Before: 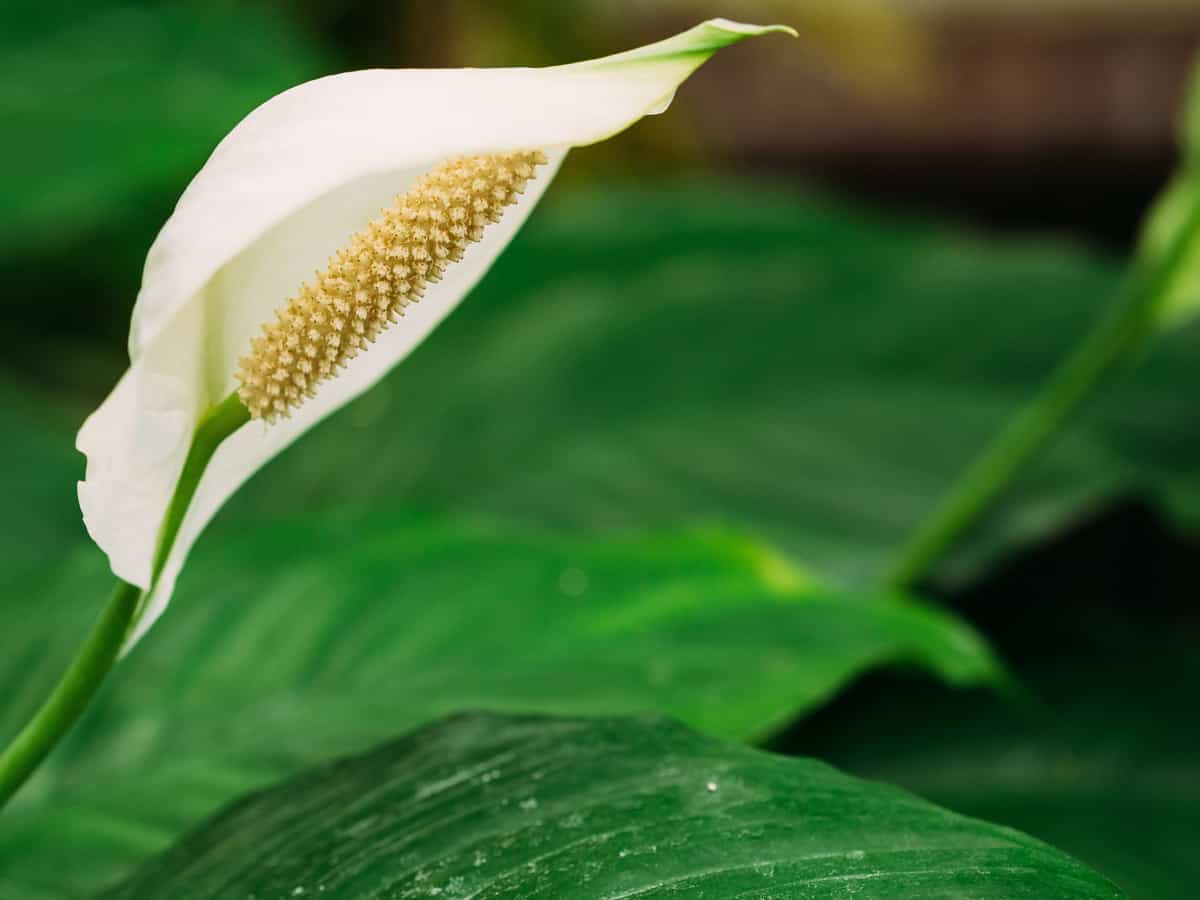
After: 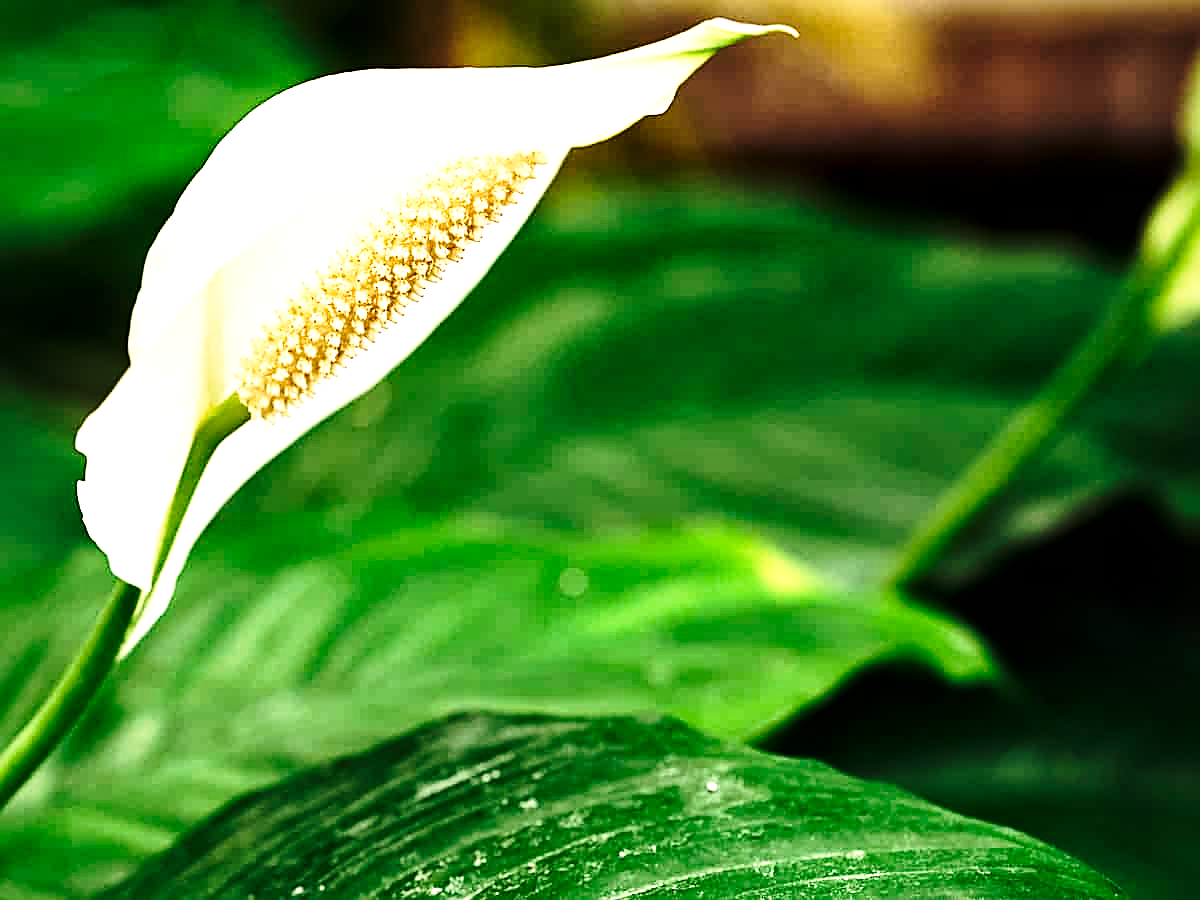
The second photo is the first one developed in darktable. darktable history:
local contrast: mode bilateral grid, contrast 20, coarseness 50, detail 132%, midtone range 0.2
tone equalizer: -8 EV -1.08 EV, -7 EV -1.01 EV, -6 EV -0.867 EV, -5 EV -0.578 EV, -3 EV 0.578 EV, -2 EV 0.867 EV, -1 EV 1.01 EV, +0 EV 1.08 EV, edges refinement/feathering 500, mask exposure compensation -1.57 EV, preserve details no
sharpen: amount 0.6
white balance: red 1.127, blue 0.943
base curve: curves: ch0 [(0, 0) (0.028, 0.03) (0.121, 0.232) (0.46, 0.748) (0.859, 0.968) (1, 1)], preserve colors none
